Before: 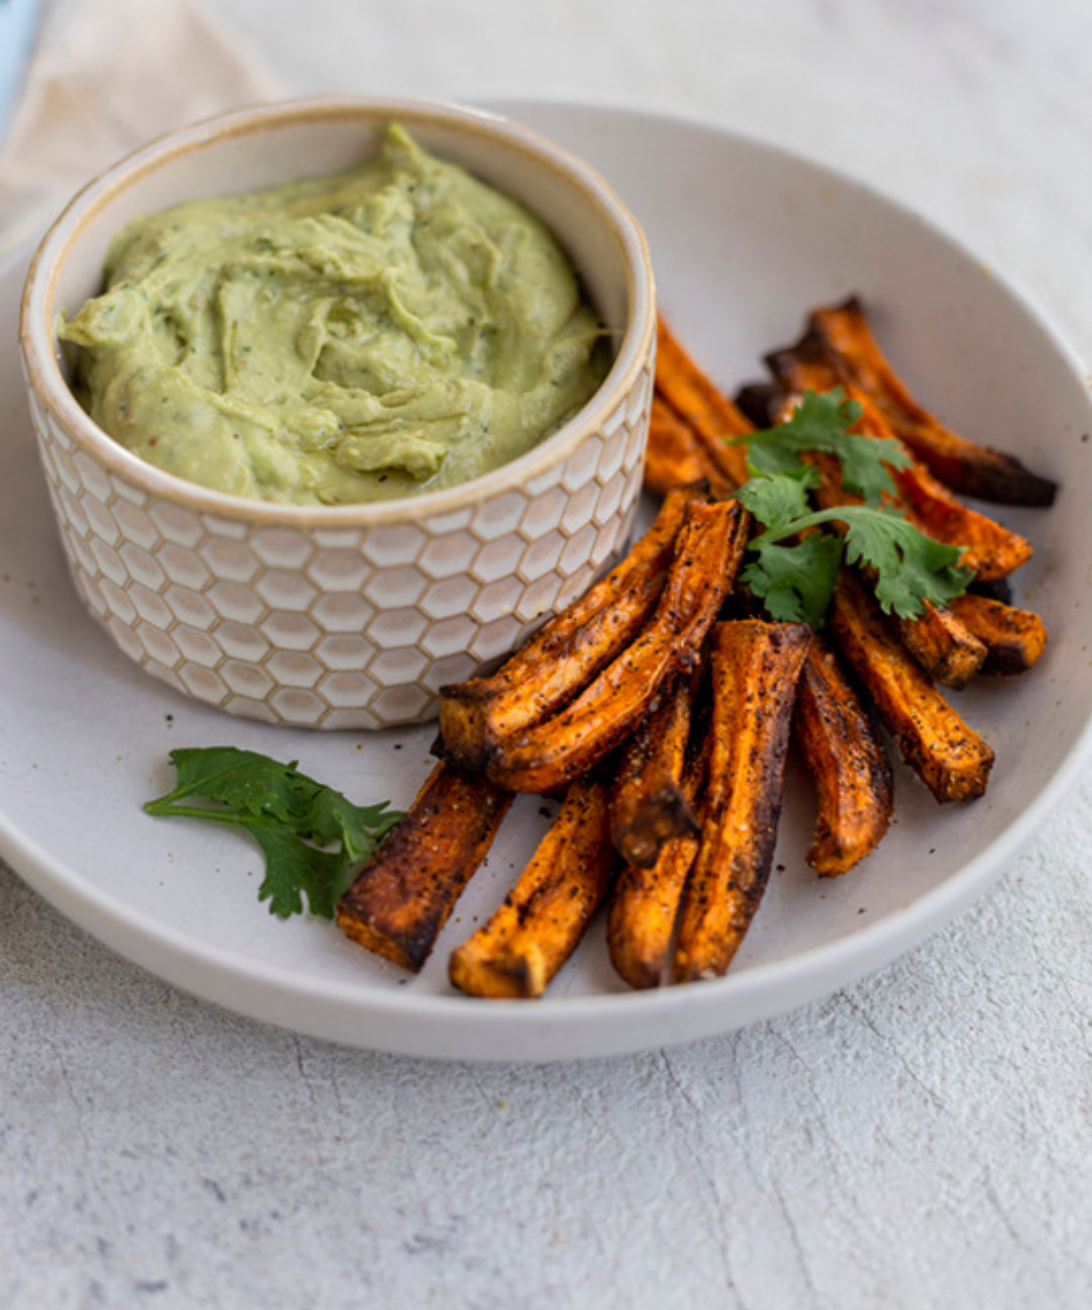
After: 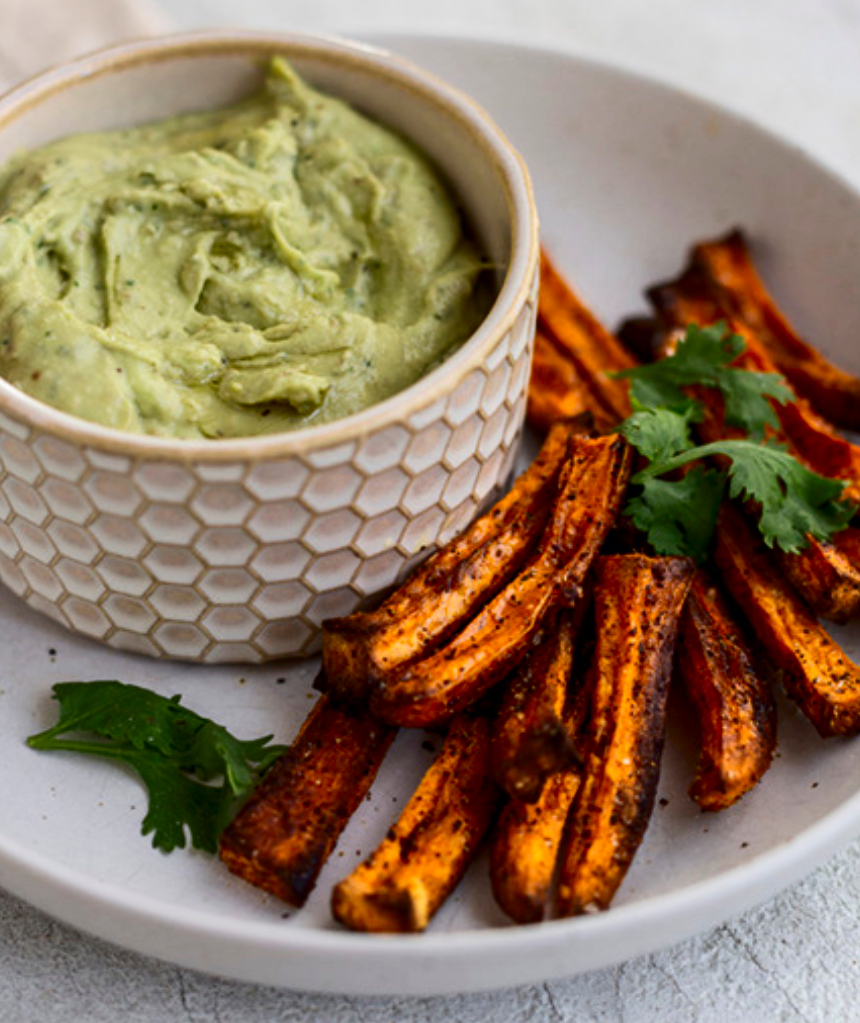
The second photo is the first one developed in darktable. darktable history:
contrast brightness saturation: contrast 0.198, brightness -0.108, saturation 0.097
crop and rotate: left 10.745%, top 5.052%, right 10.434%, bottom 16.832%
exposure: compensate highlight preservation false
